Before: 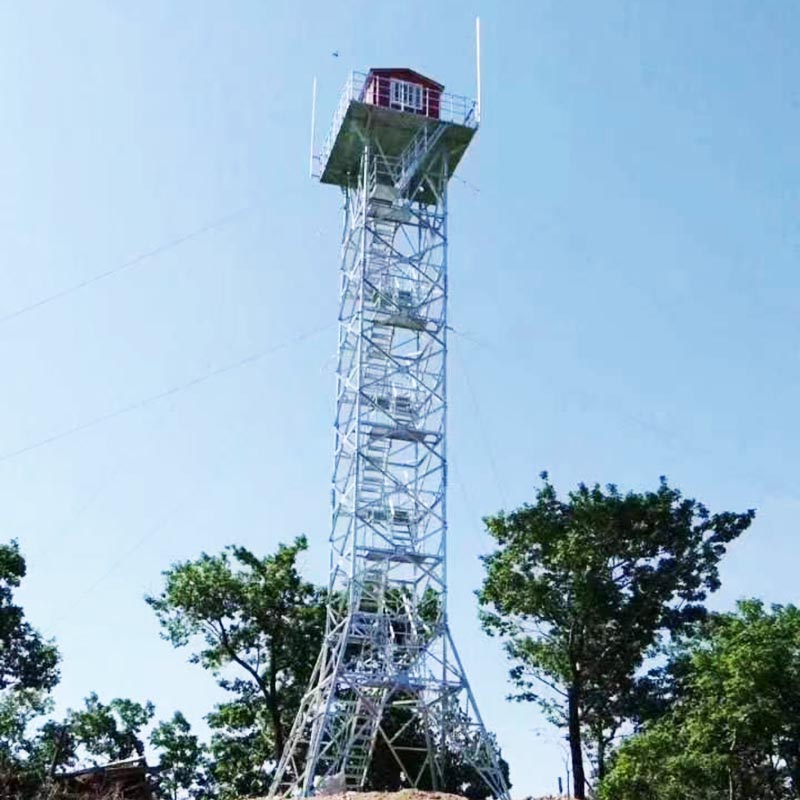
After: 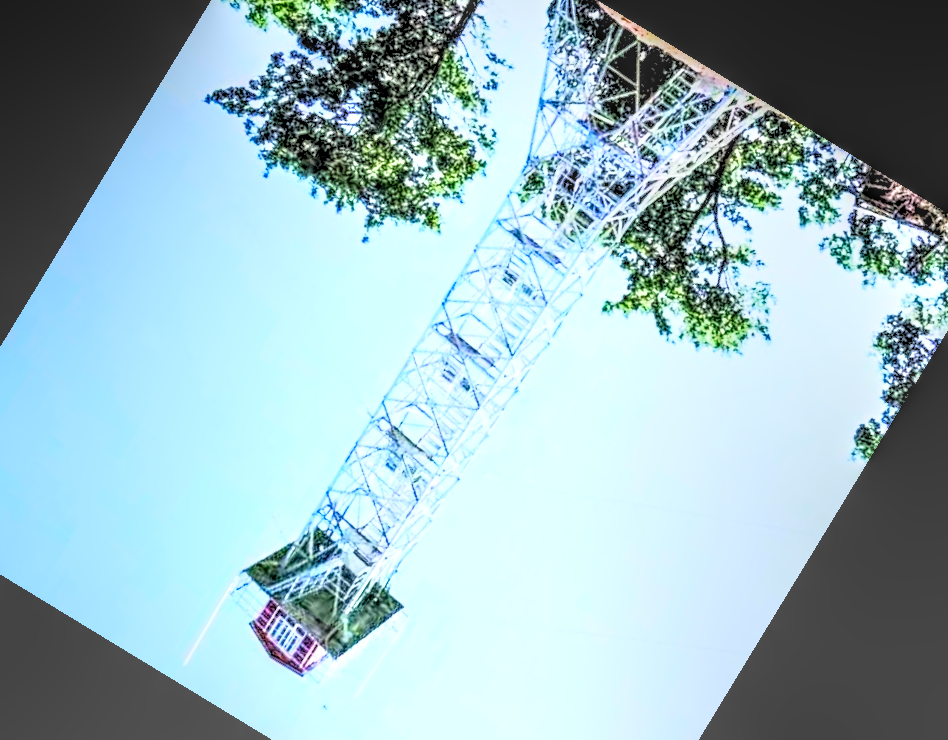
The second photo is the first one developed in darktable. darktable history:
rgb levels: levels [[0.013, 0.434, 0.89], [0, 0.5, 1], [0, 0.5, 1]]
exposure: exposure 1.15 EV, compensate highlight preservation false
crop and rotate: angle 148.68°, left 9.111%, top 15.603%, right 4.588%, bottom 17.041%
local contrast: highlights 0%, shadows 0%, detail 300%, midtone range 0.3
base curve: curves: ch0 [(0, 0) (0.018, 0.026) (0.143, 0.37) (0.33, 0.731) (0.458, 0.853) (0.735, 0.965) (0.905, 0.986) (1, 1)]
tone equalizer: on, module defaults
